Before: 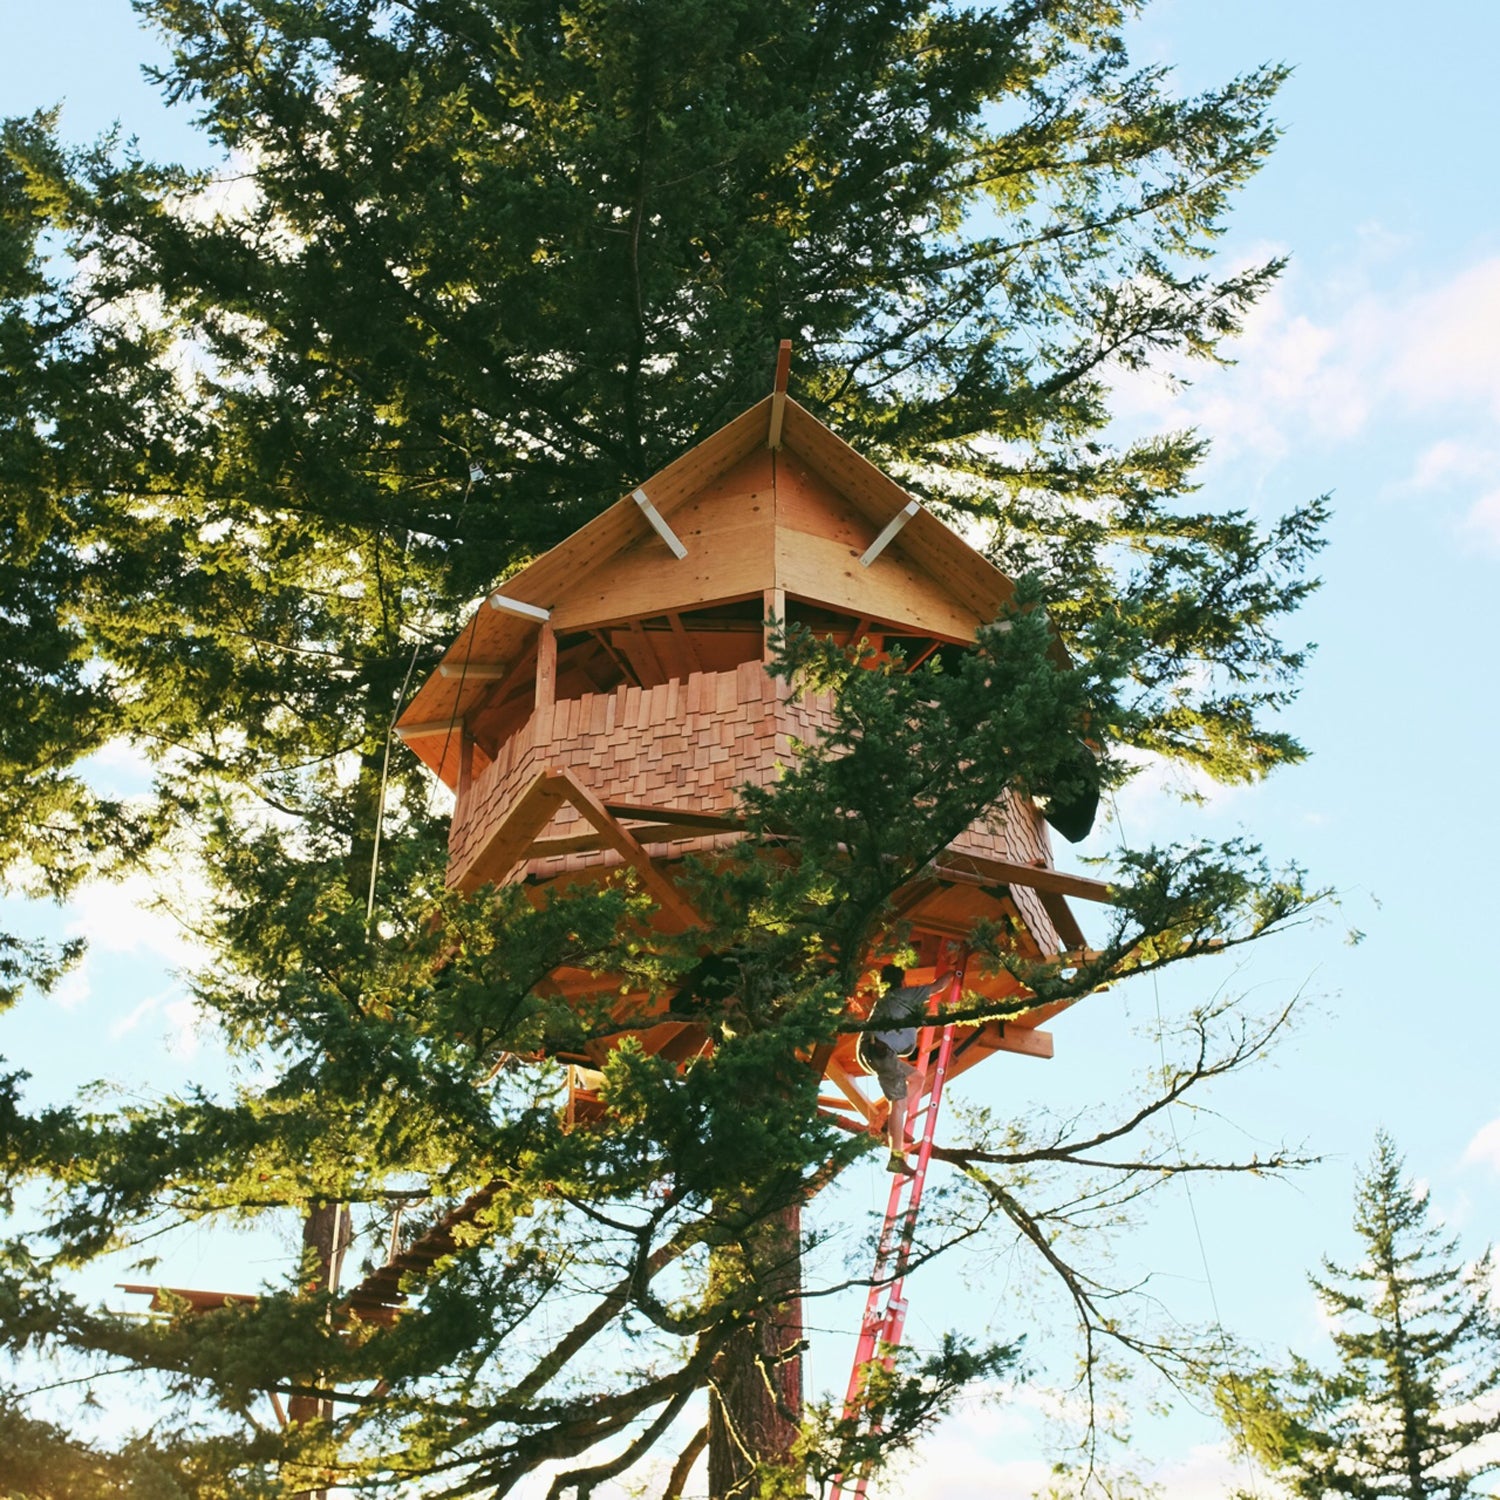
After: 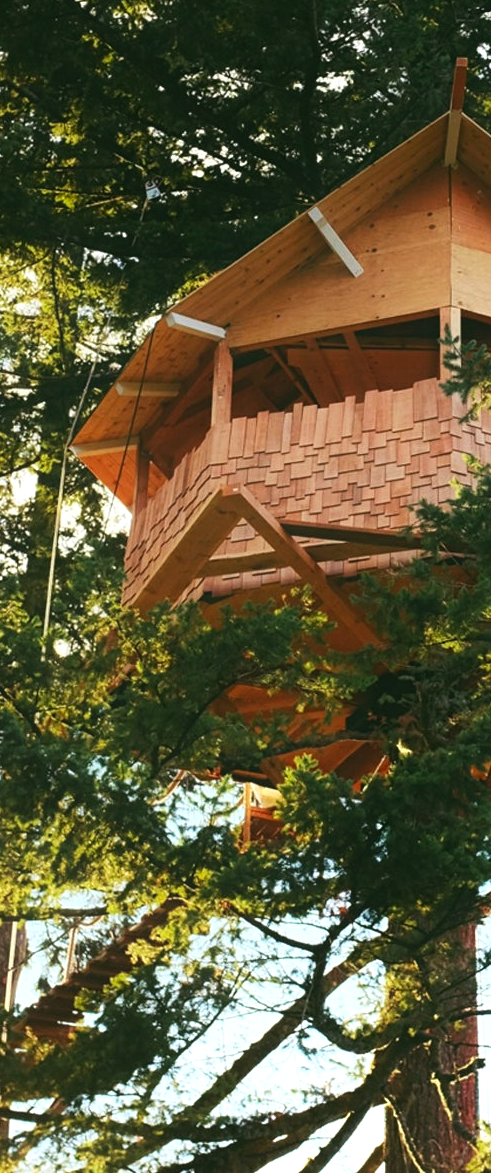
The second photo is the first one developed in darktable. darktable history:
crop and rotate: left 21.661%, top 18.812%, right 45.598%, bottom 2.981%
tone equalizer: -8 EV -0.411 EV, -7 EV -0.362 EV, -6 EV -0.345 EV, -5 EV -0.261 EV, -3 EV 0.231 EV, -2 EV 0.362 EV, -1 EV 0.392 EV, +0 EV 0.444 EV, edges refinement/feathering 500, mask exposure compensation -1.57 EV, preserve details guided filter
contrast equalizer: octaves 7, y [[0.439, 0.44, 0.442, 0.457, 0.493, 0.498], [0.5 ×6], [0.5 ×6], [0 ×6], [0 ×6]]
